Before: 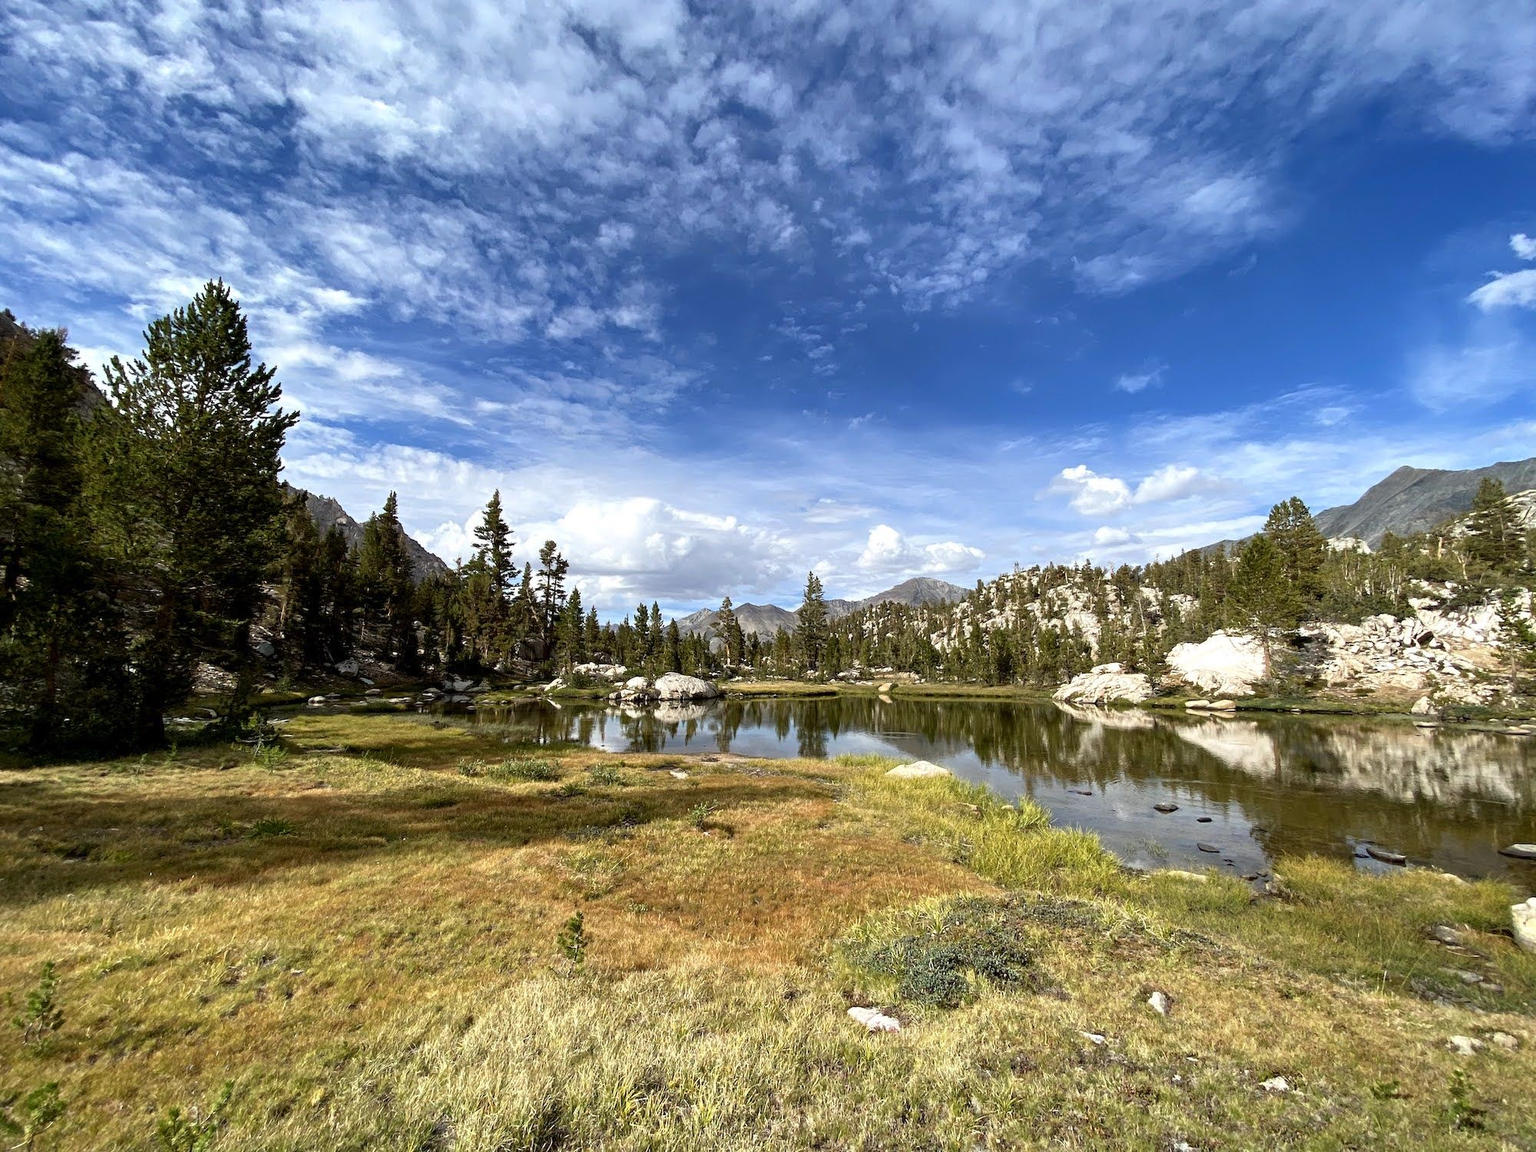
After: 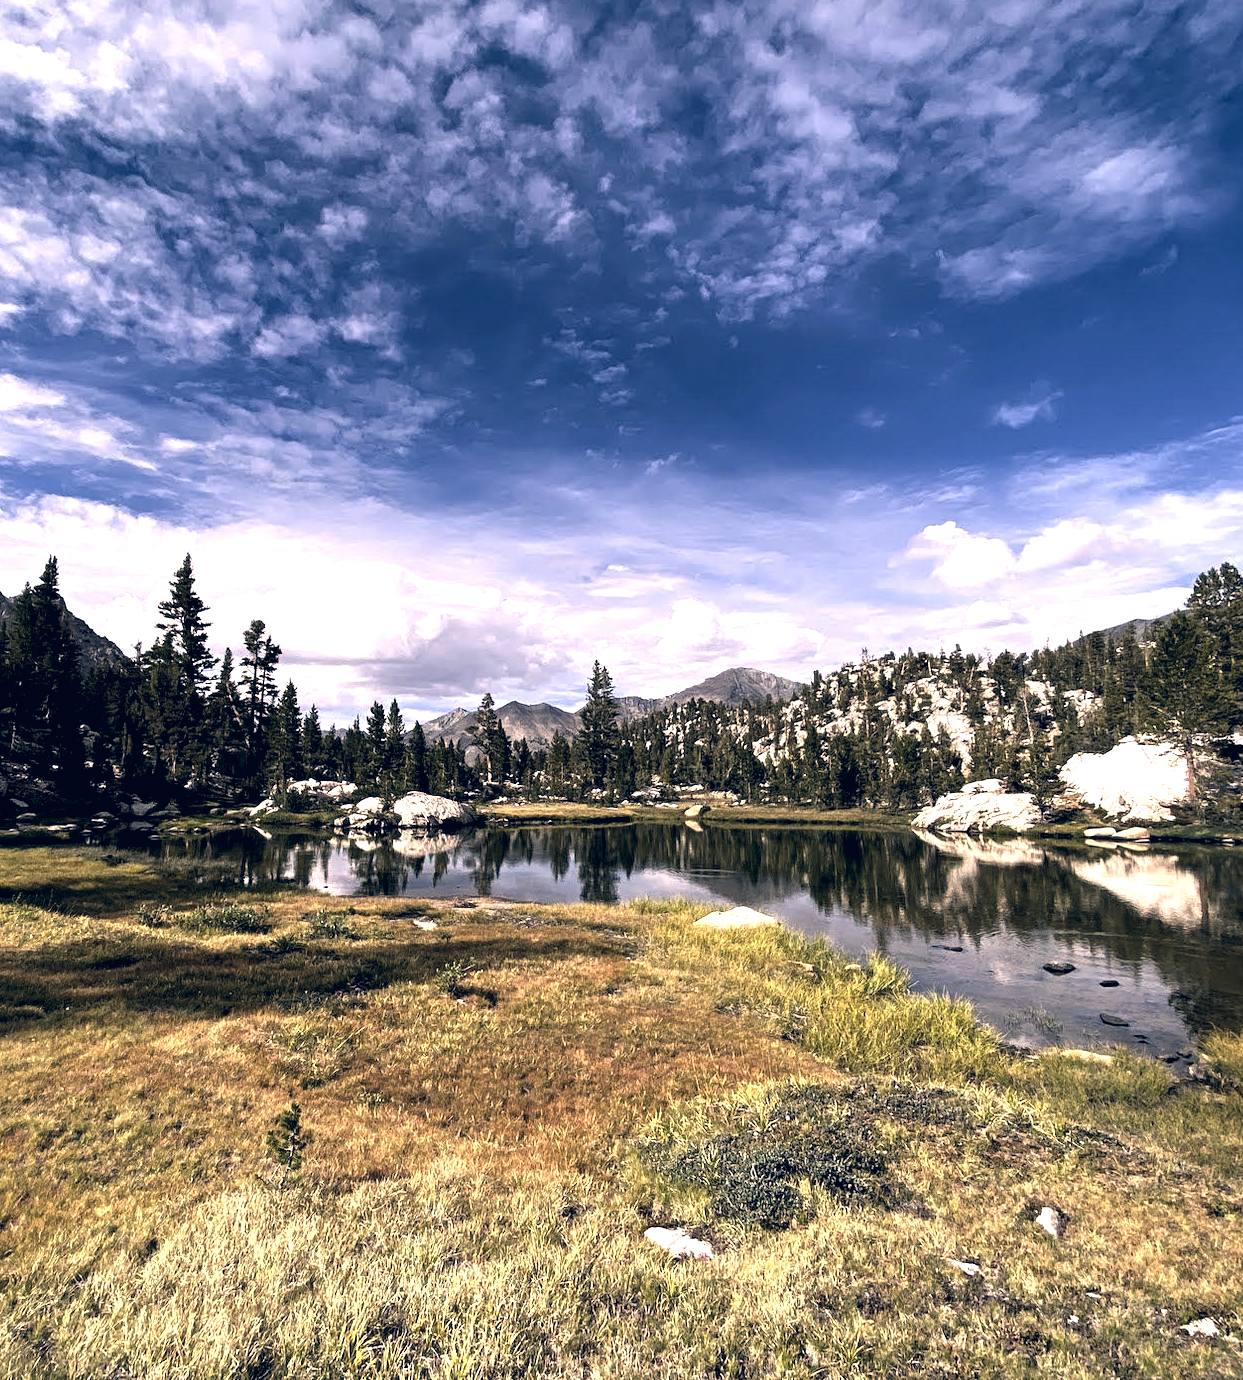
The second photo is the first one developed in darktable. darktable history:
levels: levels [0.129, 0.519, 0.867]
crop and rotate: left 22.983%, top 5.63%, right 14.823%, bottom 2.36%
color correction: highlights a* 13.84, highlights b* 6.07, shadows a* -6.23, shadows b* -15.26, saturation 0.867
